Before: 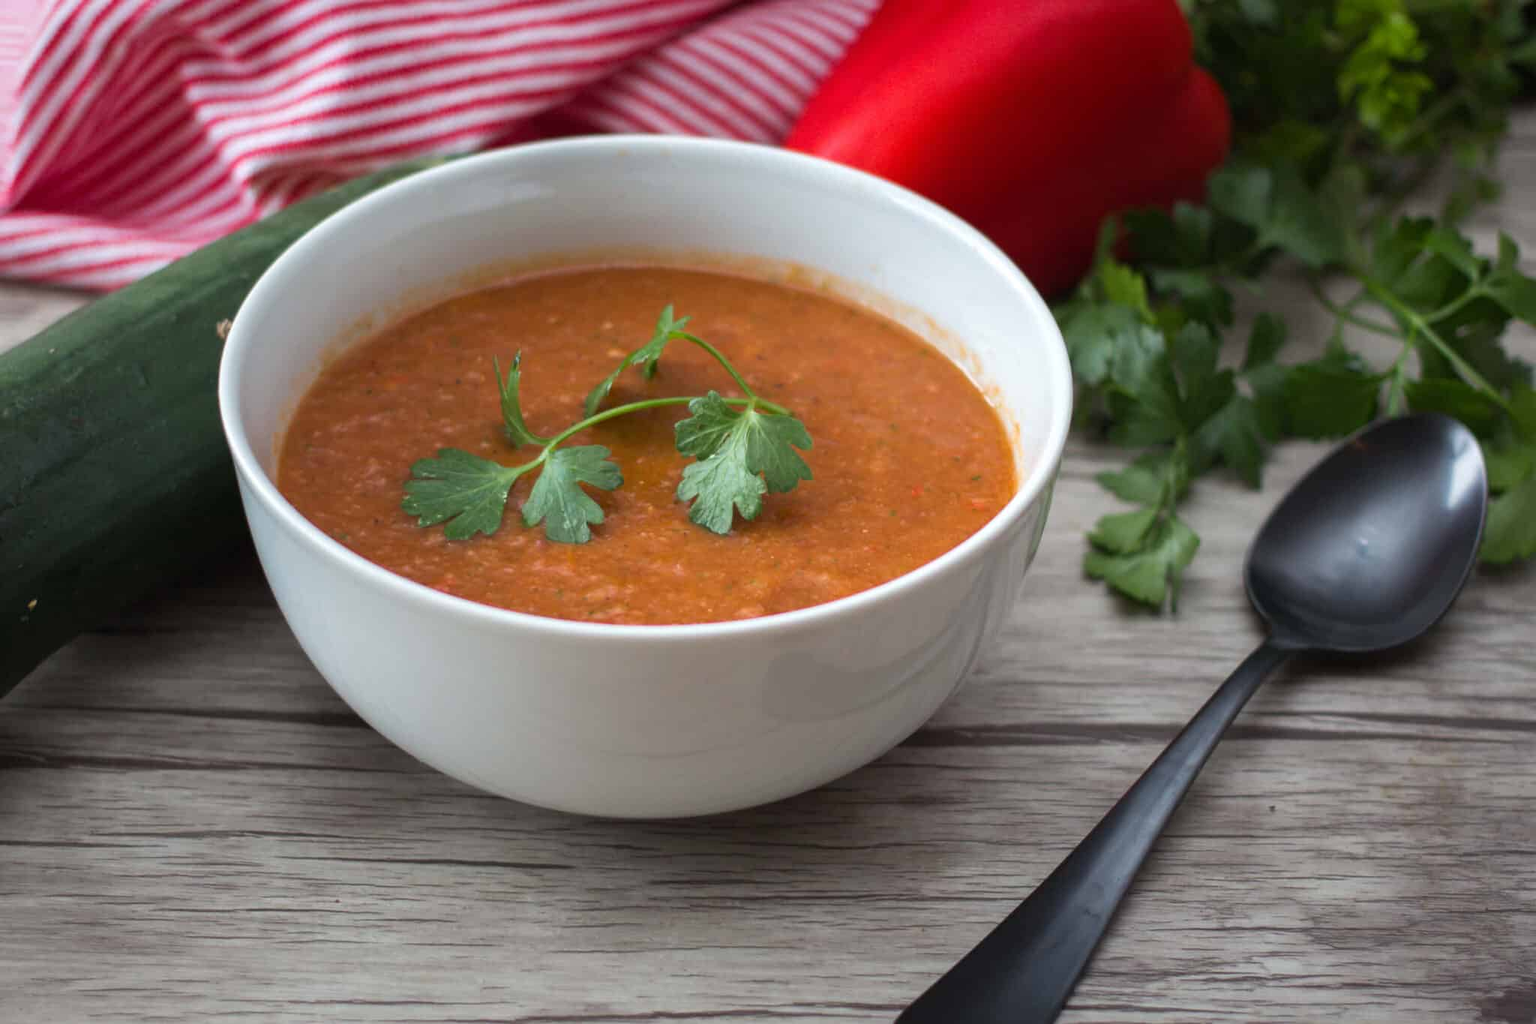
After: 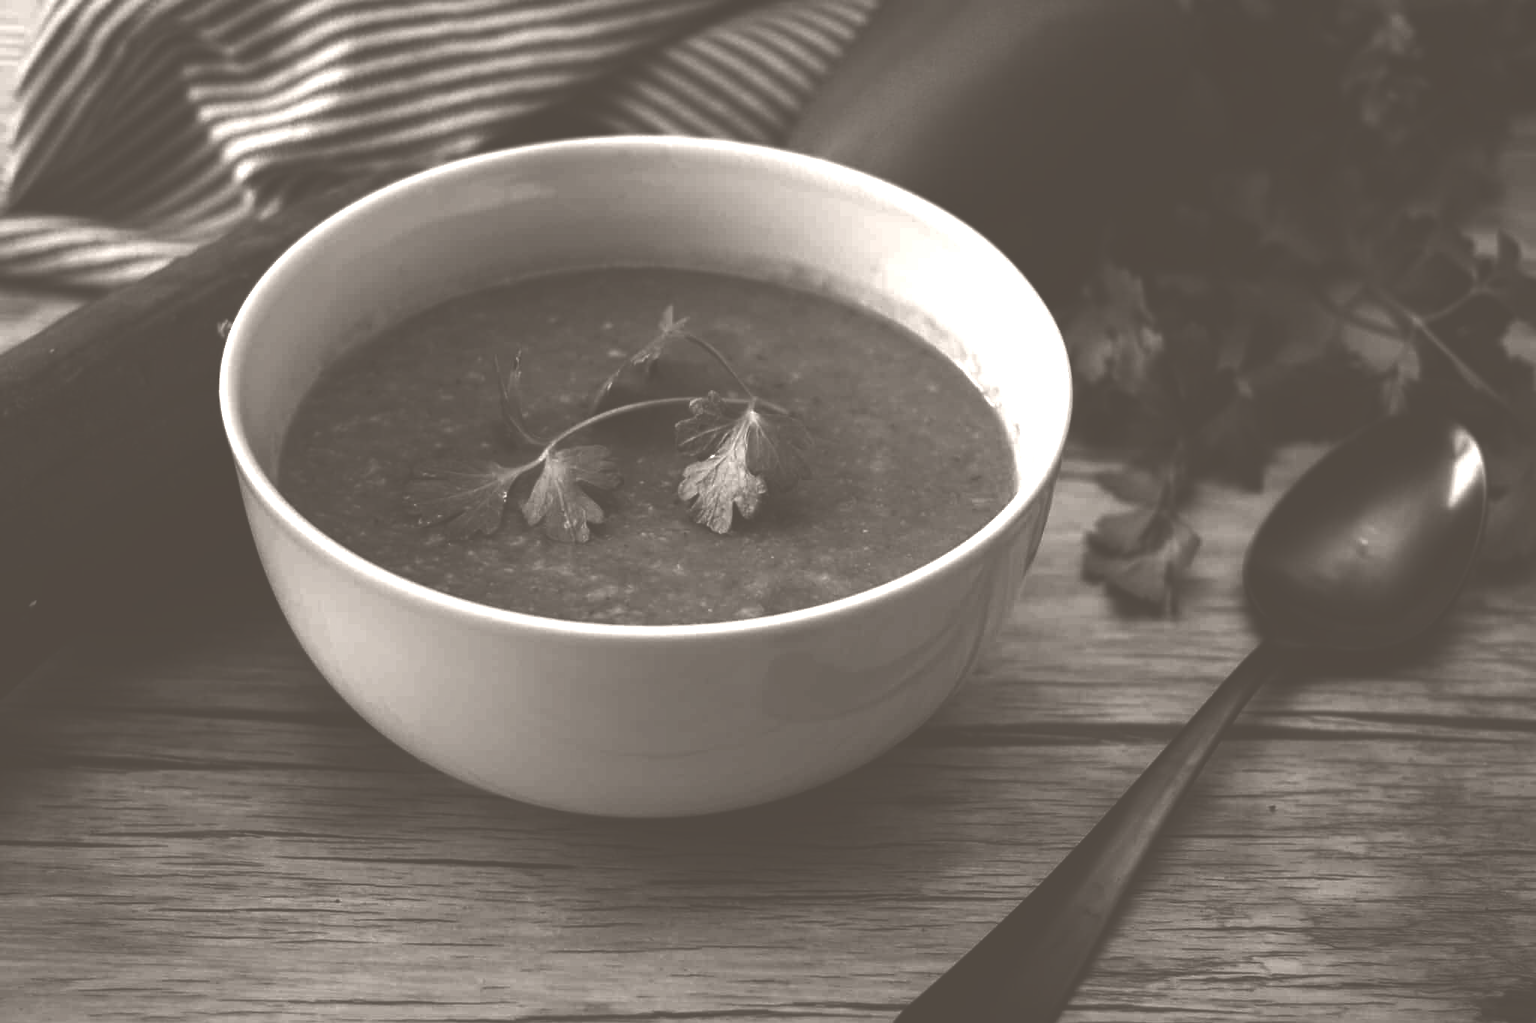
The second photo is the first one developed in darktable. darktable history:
contrast brightness saturation: brightness -1, saturation 1
colorize: hue 34.49°, saturation 35.33%, source mix 100%, lightness 55%, version 1
